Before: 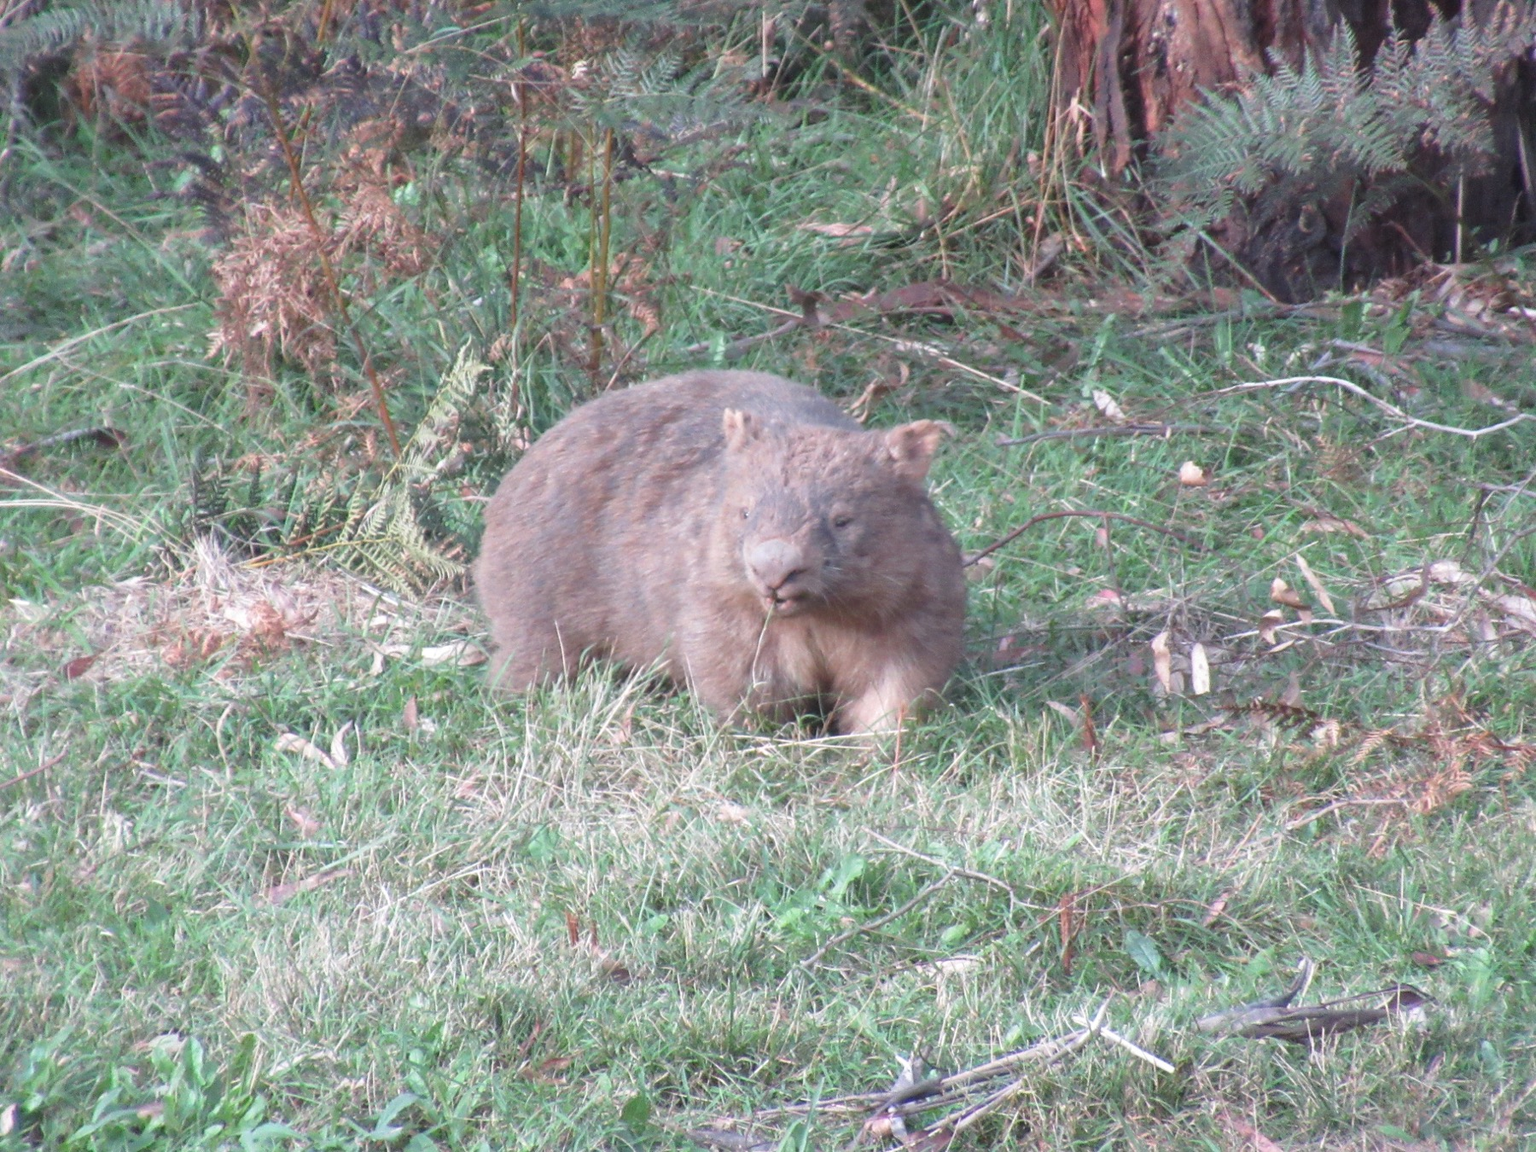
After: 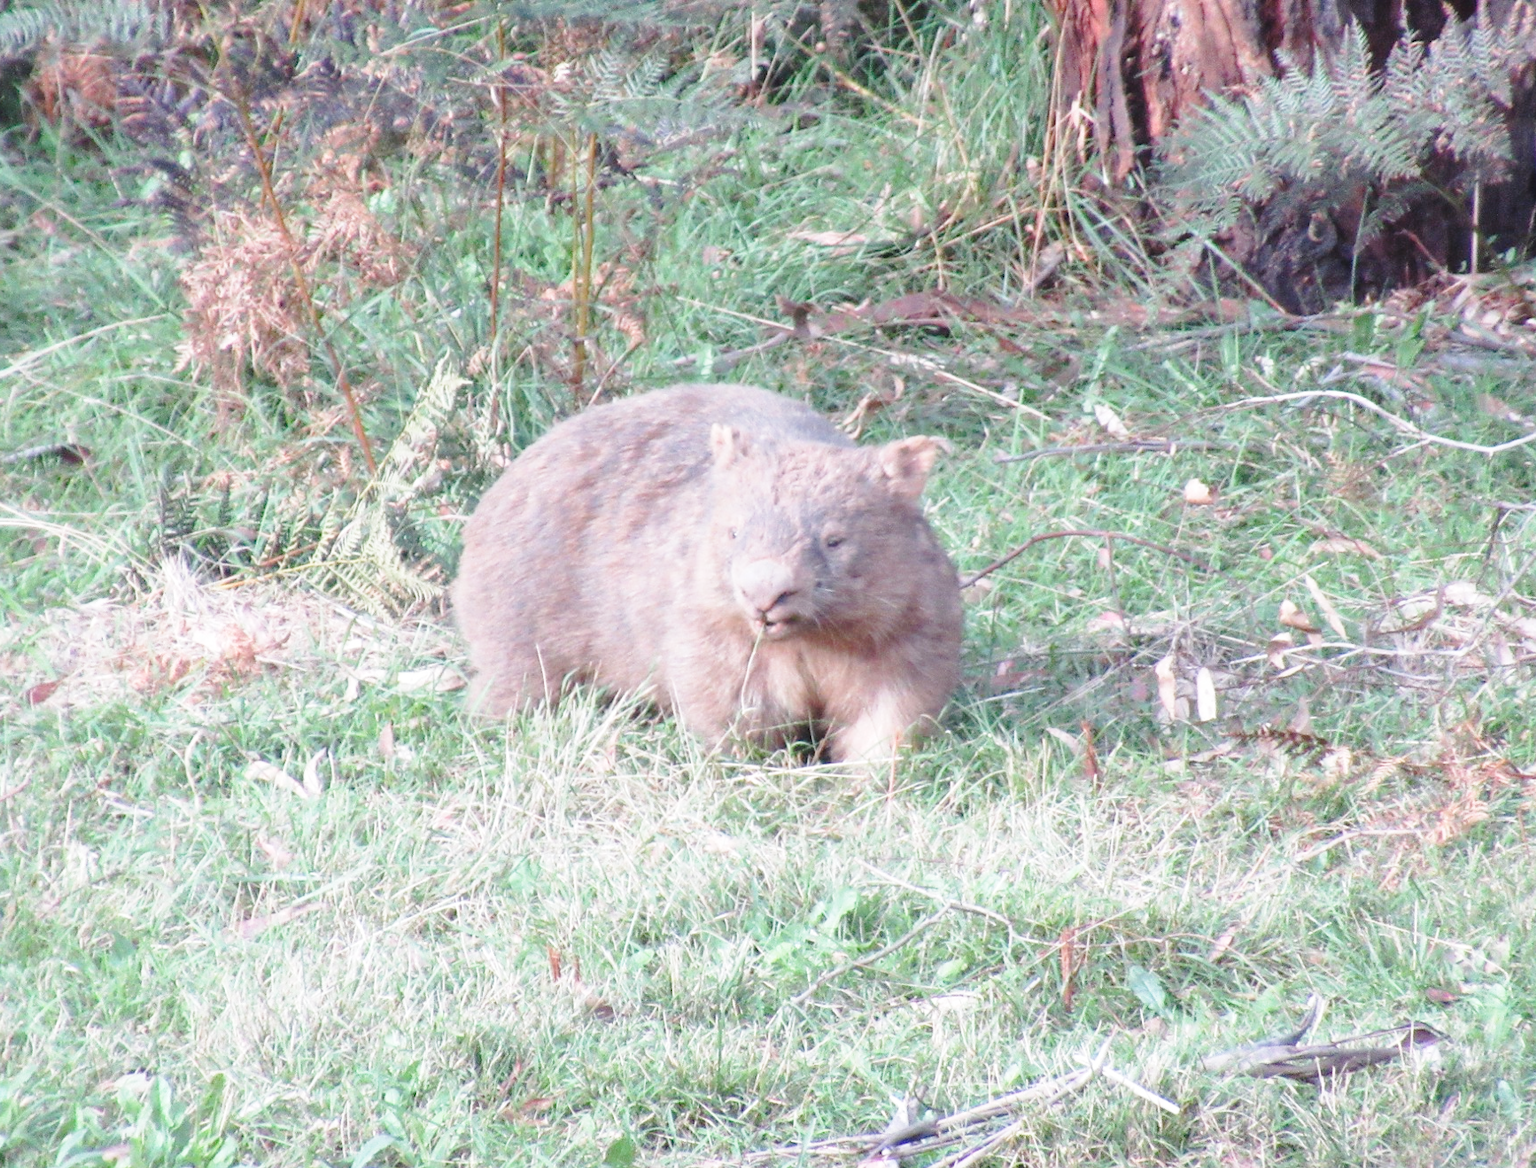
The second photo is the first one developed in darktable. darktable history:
crop and rotate: left 2.536%, right 1.107%, bottom 2.246%
base curve: curves: ch0 [(0, 0) (0.028, 0.03) (0.121, 0.232) (0.46, 0.748) (0.859, 0.968) (1, 1)], preserve colors none
